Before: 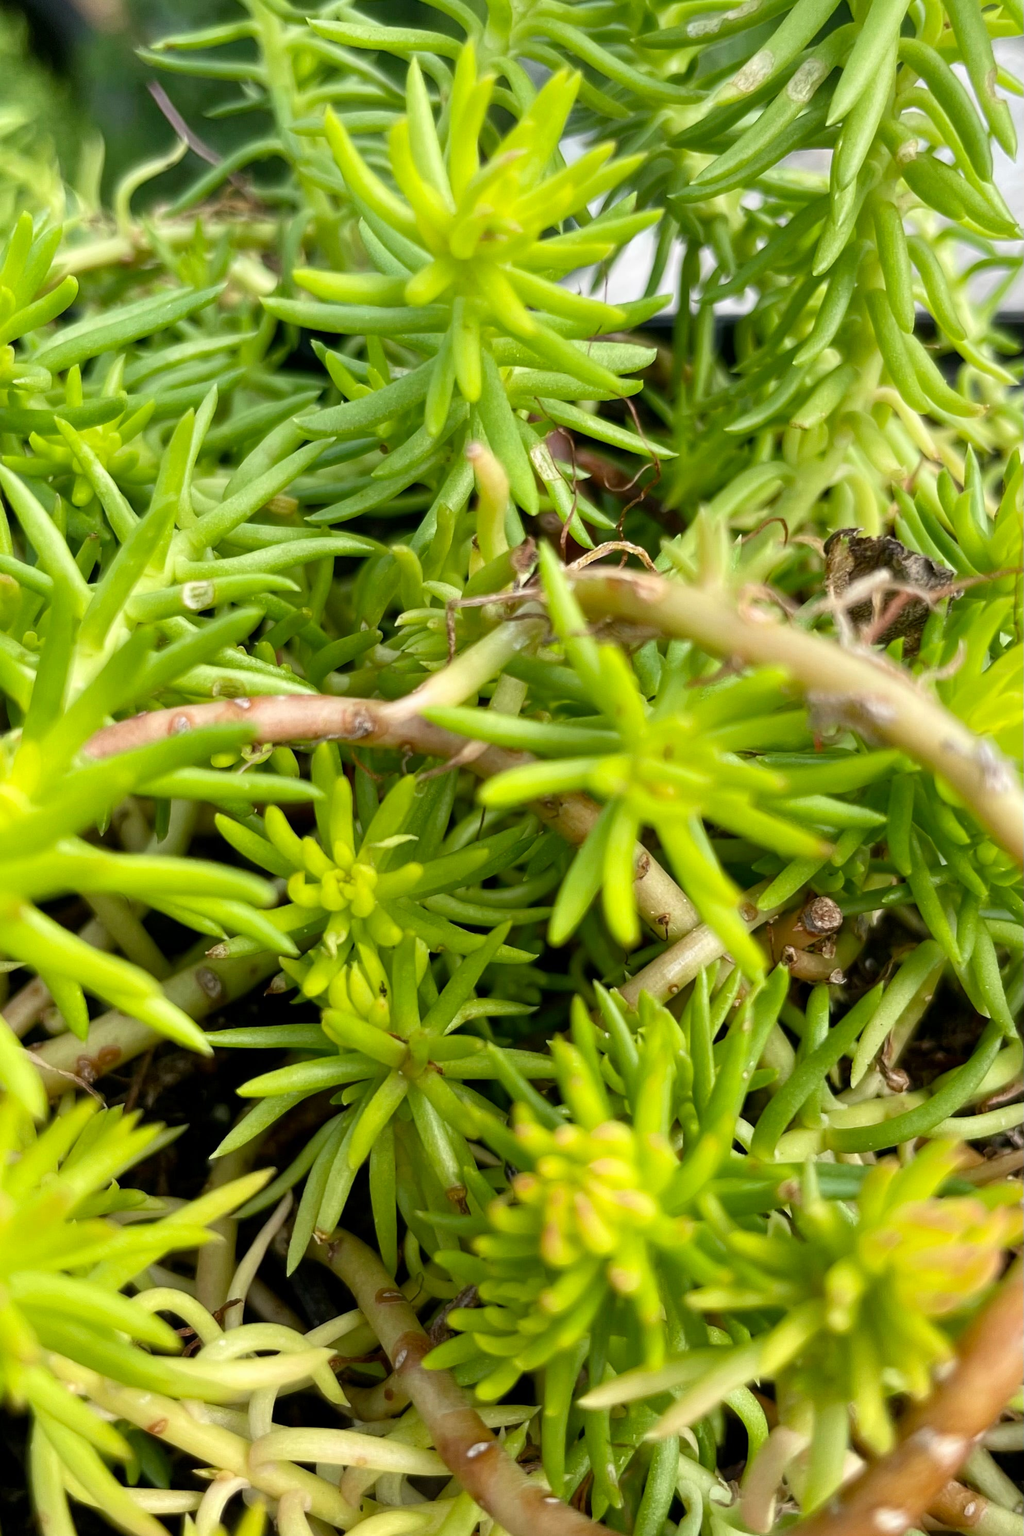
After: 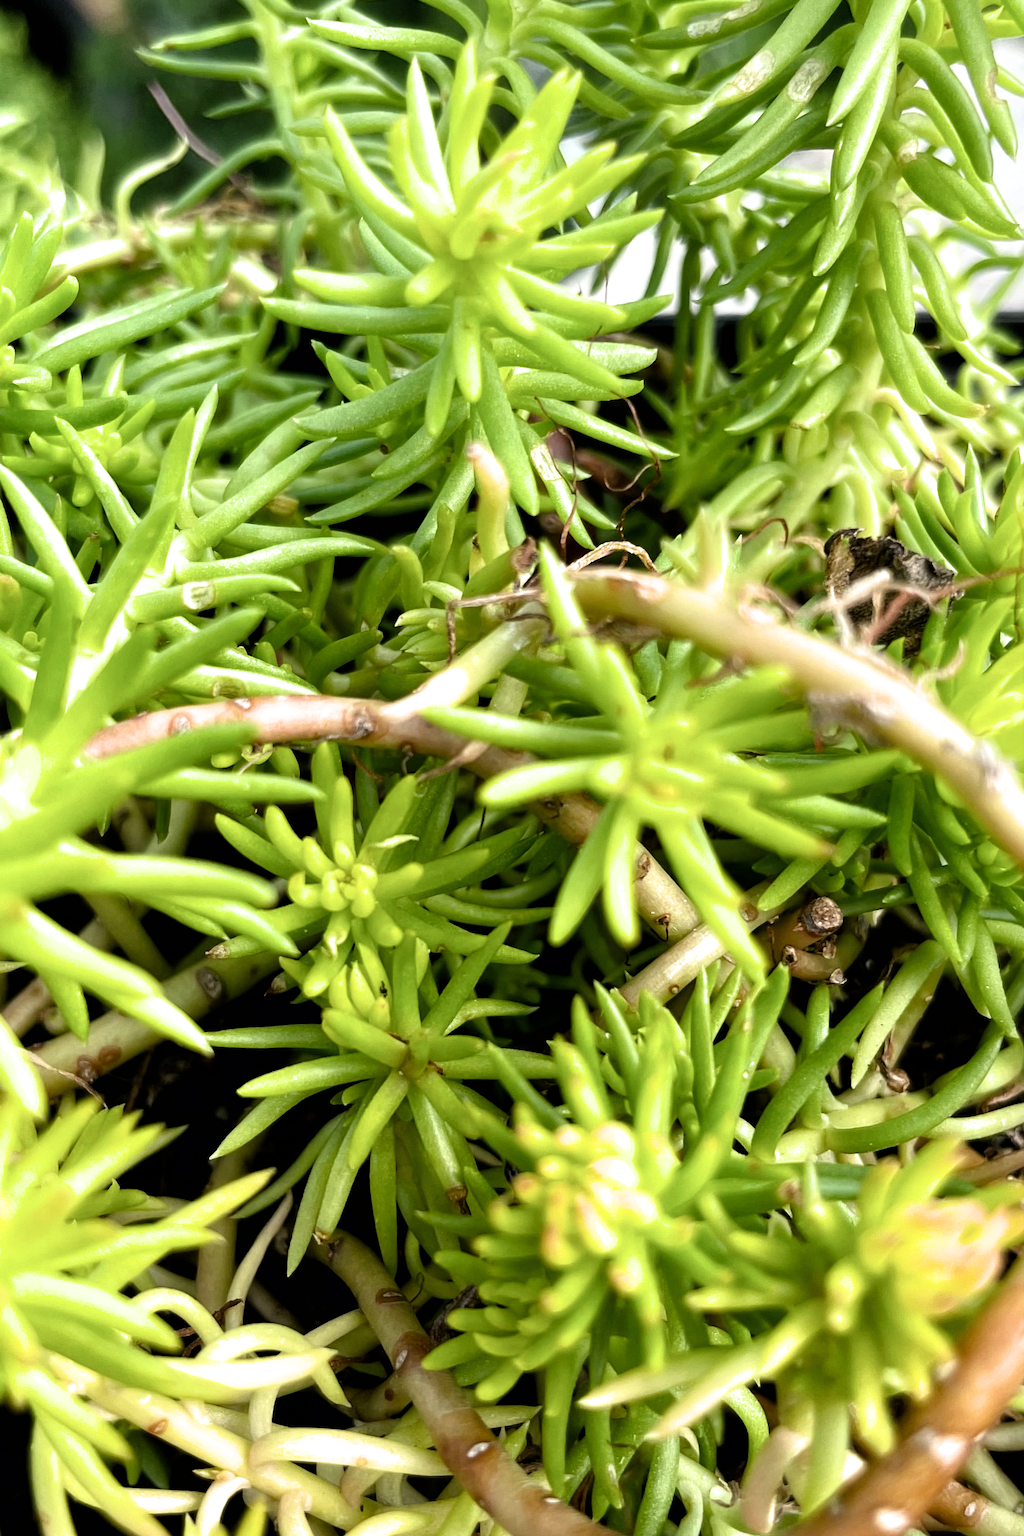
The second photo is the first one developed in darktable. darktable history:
filmic rgb: black relative exposure -8.28 EV, white relative exposure 2.2 EV, target white luminance 99.905%, hardness 7.05, latitude 75.42%, contrast 1.324, highlights saturation mix -2.21%, shadows ↔ highlights balance 30.73%, color science v6 (2022), iterations of high-quality reconstruction 10
